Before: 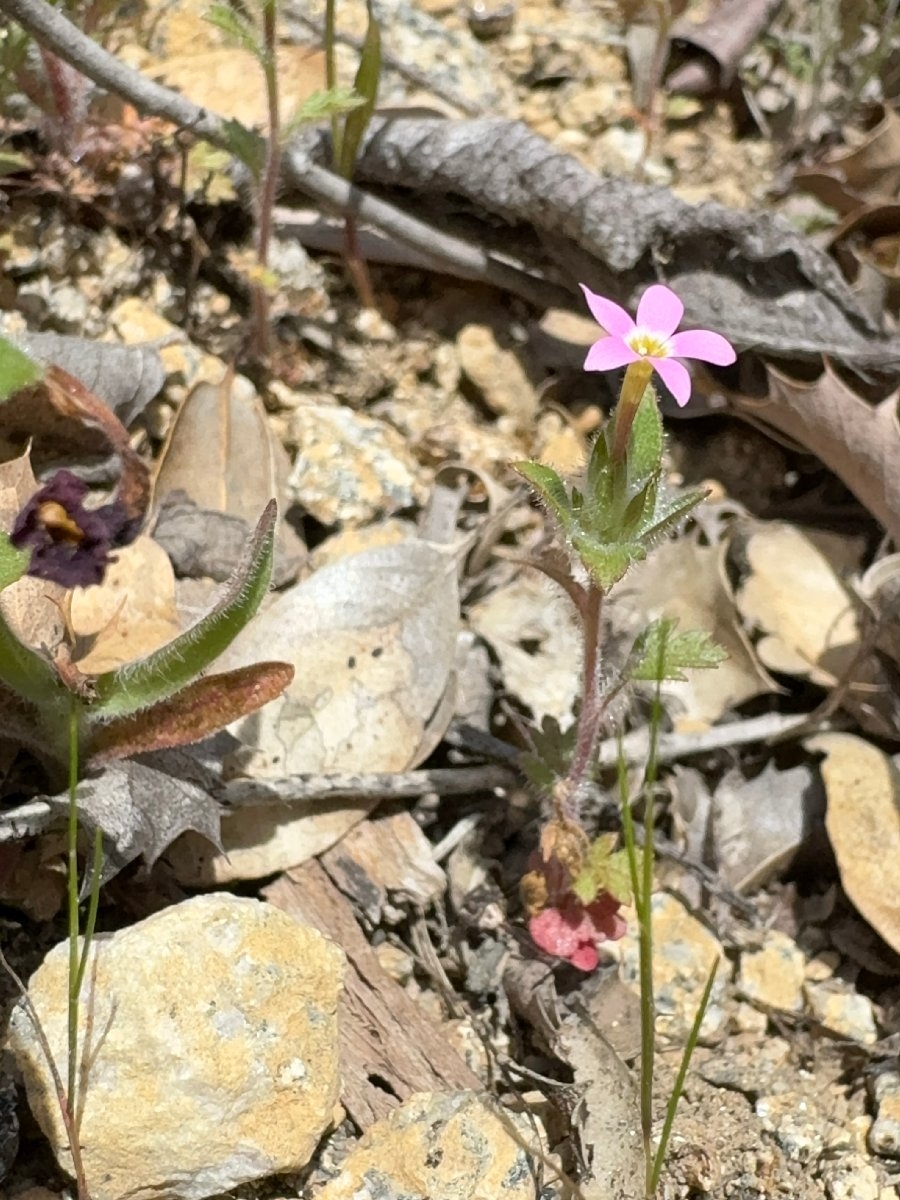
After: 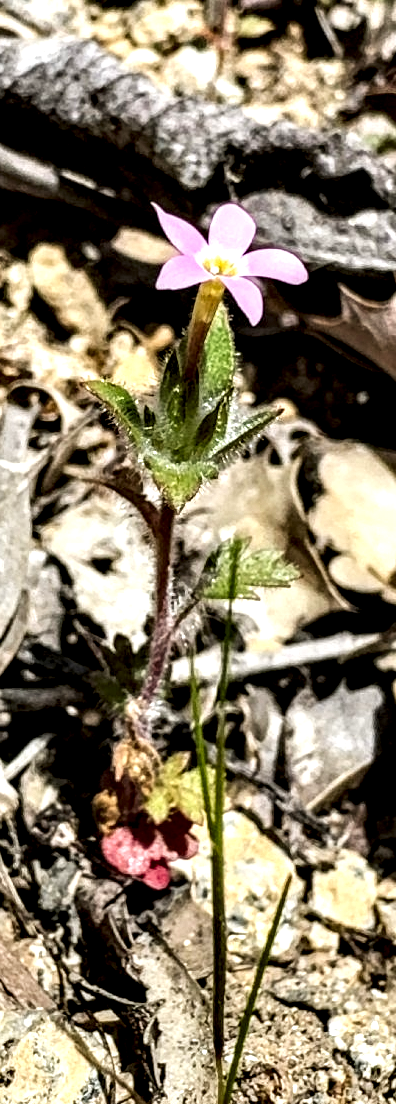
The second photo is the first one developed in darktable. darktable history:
tone curve: curves: ch0 [(0, 0) (0.003, 0.003) (0.011, 0.012) (0.025, 0.024) (0.044, 0.039) (0.069, 0.052) (0.1, 0.072) (0.136, 0.097) (0.177, 0.128) (0.224, 0.168) (0.277, 0.217) (0.335, 0.276) (0.399, 0.345) (0.468, 0.429) (0.543, 0.524) (0.623, 0.628) (0.709, 0.732) (0.801, 0.829) (0.898, 0.919) (1, 1)], preserve colors none
crop: left 47.603%, top 6.772%, right 8.116%
local contrast: shadows 172%, detail 225%
